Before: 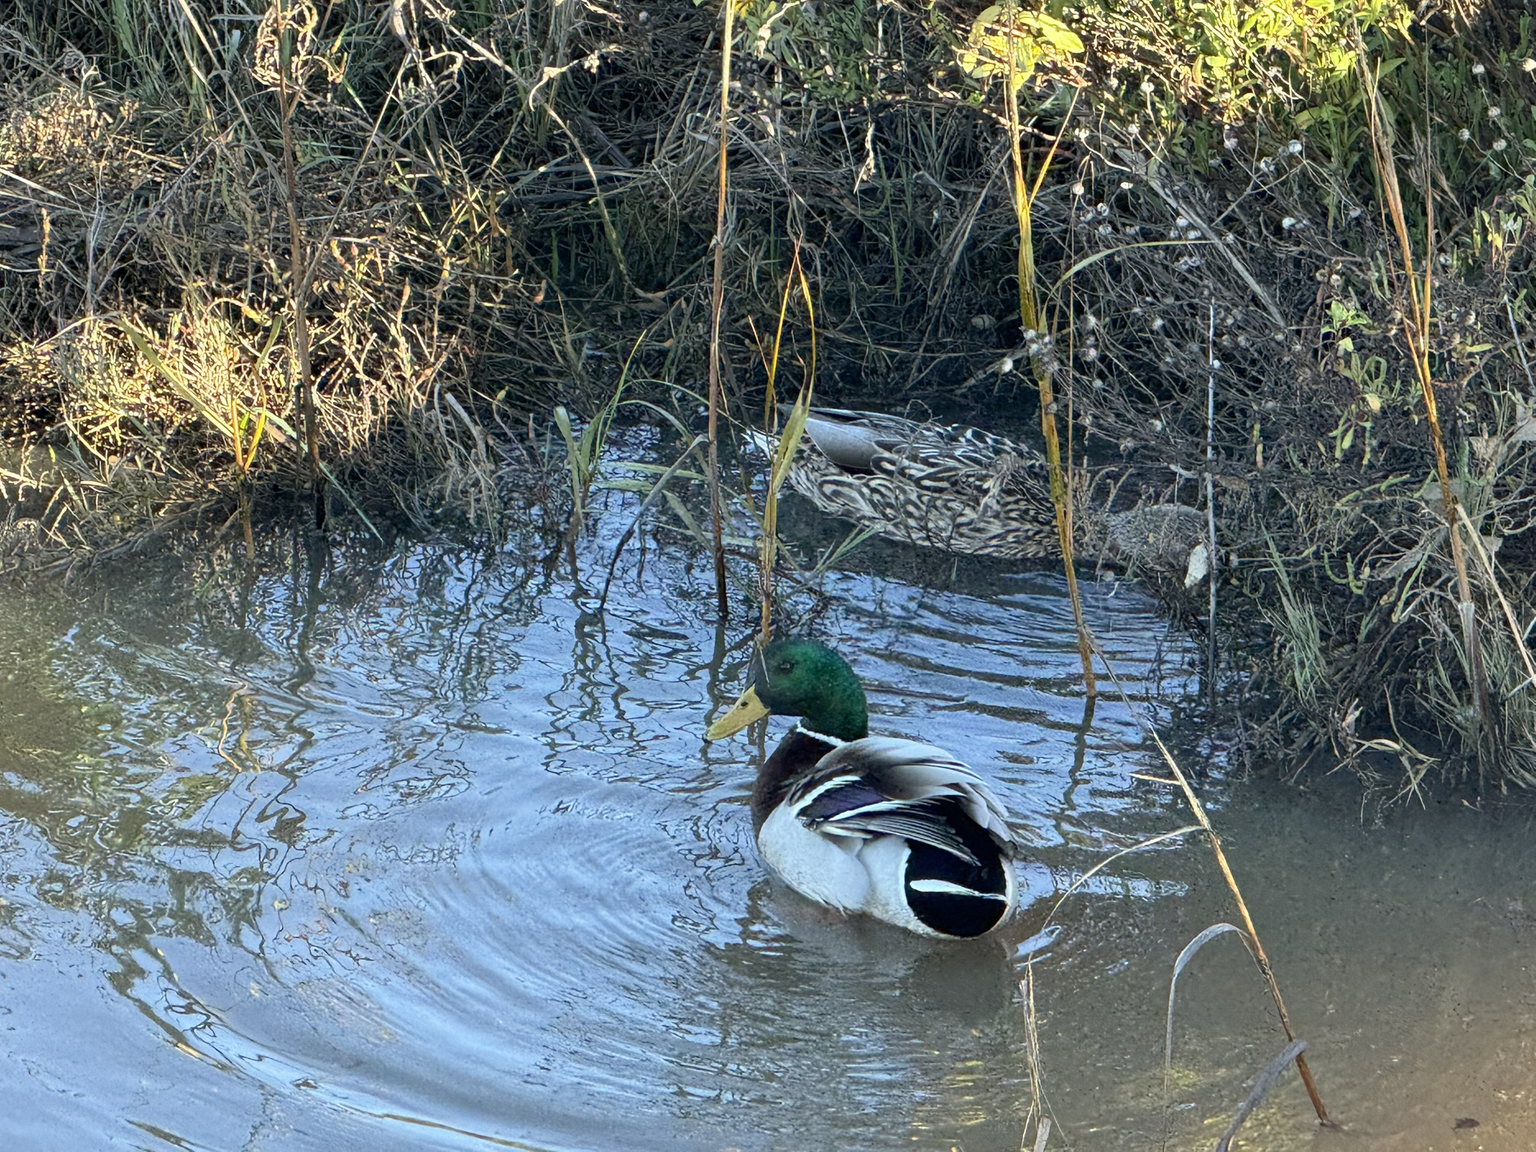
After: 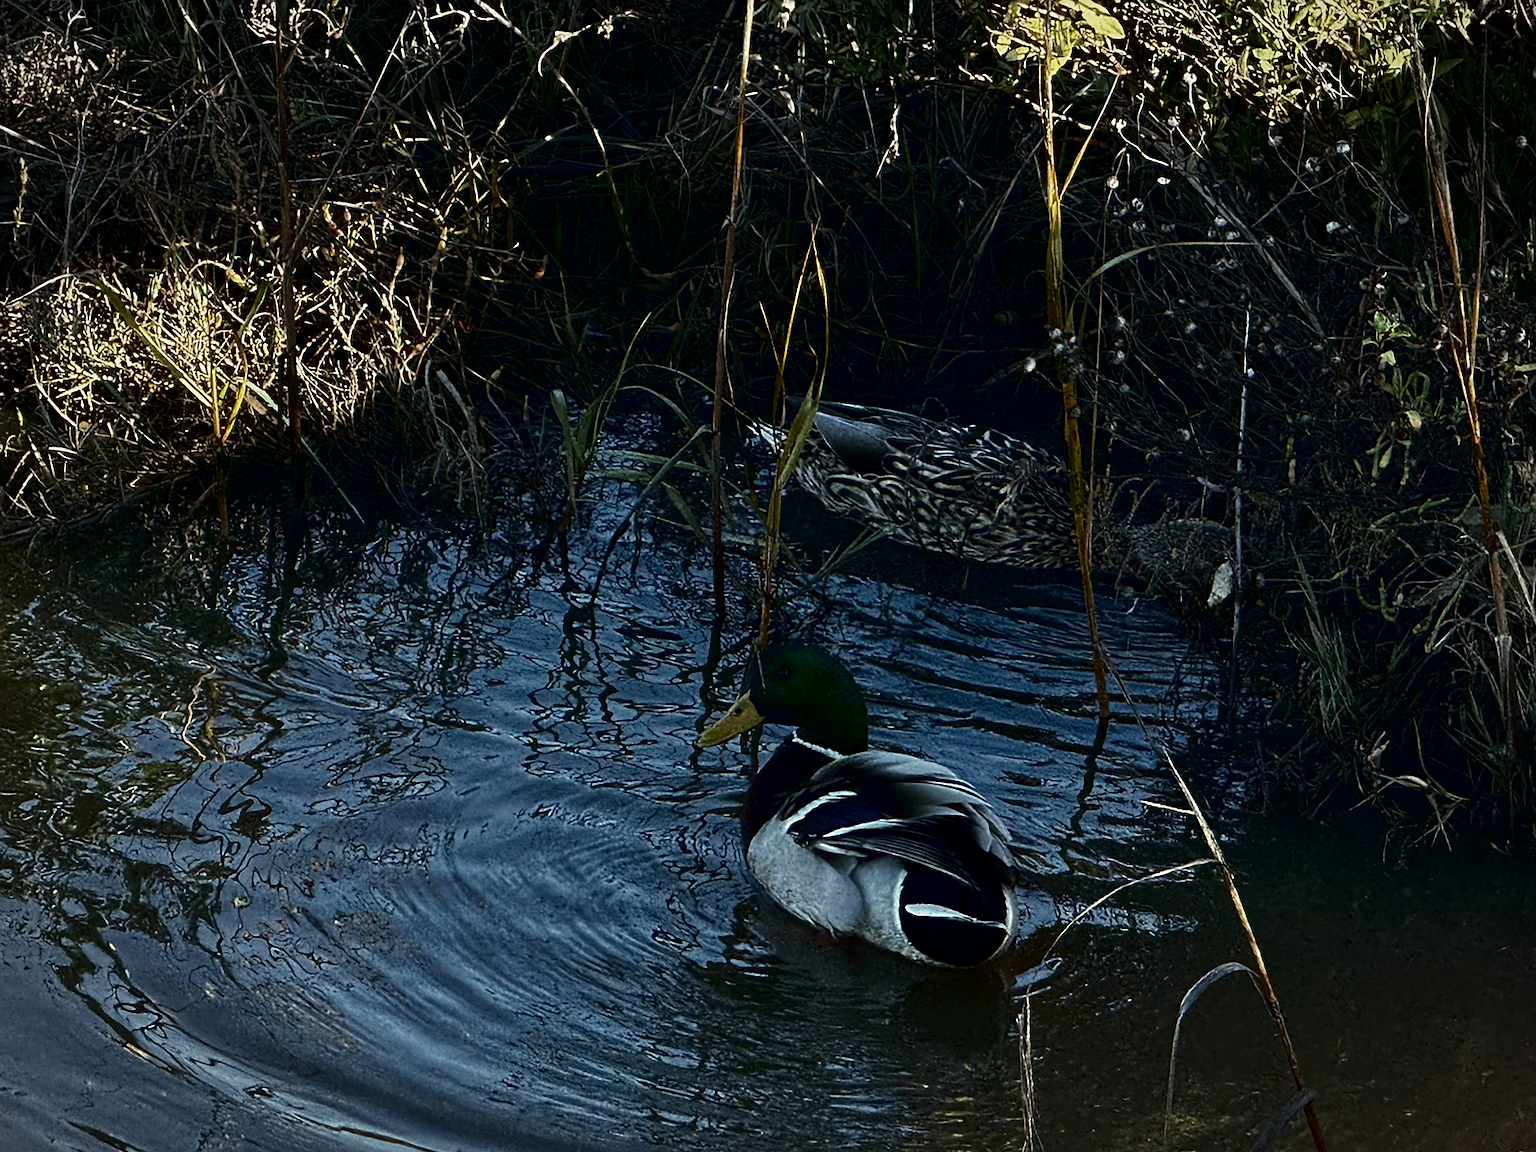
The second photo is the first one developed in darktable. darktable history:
sharpen: amount 0.202
crop and rotate: angle -2.36°
color correction: highlights b* 0.069, saturation 0.255
vignetting: fall-off start 84.31%, fall-off radius 80.19%, width/height ratio 1.225
haze removal: on, module defaults
contrast brightness saturation: brightness -0.996, saturation 0.989
color balance rgb: shadows fall-off 299.97%, white fulcrum 1.99 EV, highlights fall-off 299.538%, perceptual saturation grading › global saturation 25.681%, mask middle-gray fulcrum 99.824%, global vibrance 20%, contrast gray fulcrum 38.269%
